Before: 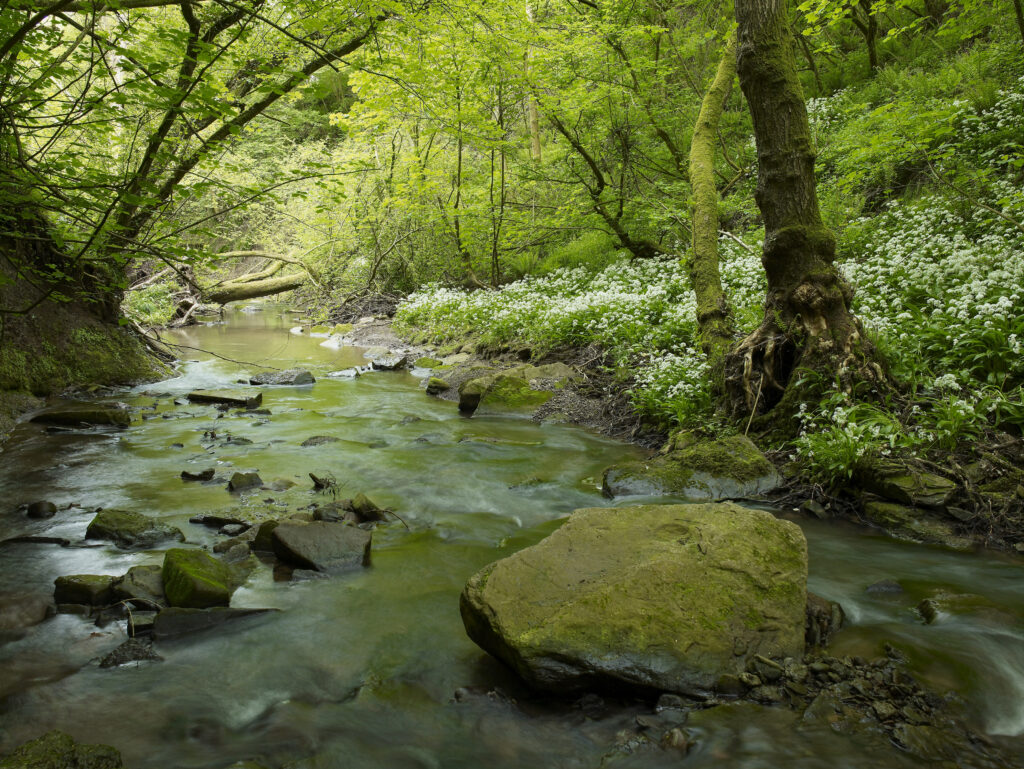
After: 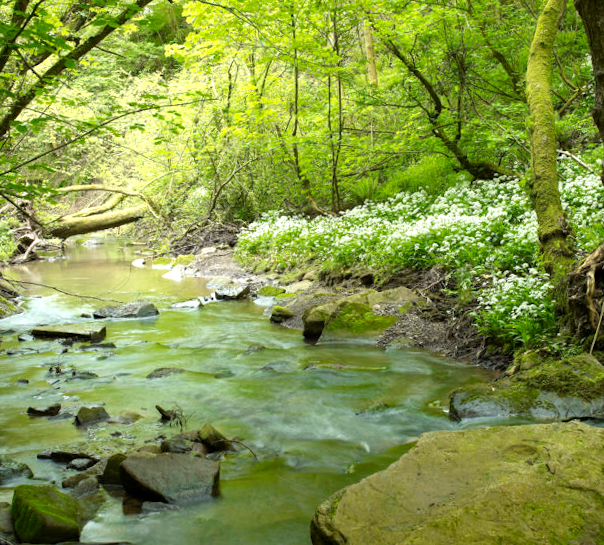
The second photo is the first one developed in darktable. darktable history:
rotate and perspective: rotation -1.77°, lens shift (horizontal) 0.004, automatic cropping off
exposure: exposure 0.6 EV, compensate highlight preservation false
crop: left 16.202%, top 11.208%, right 26.045%, bottom 20.557%
